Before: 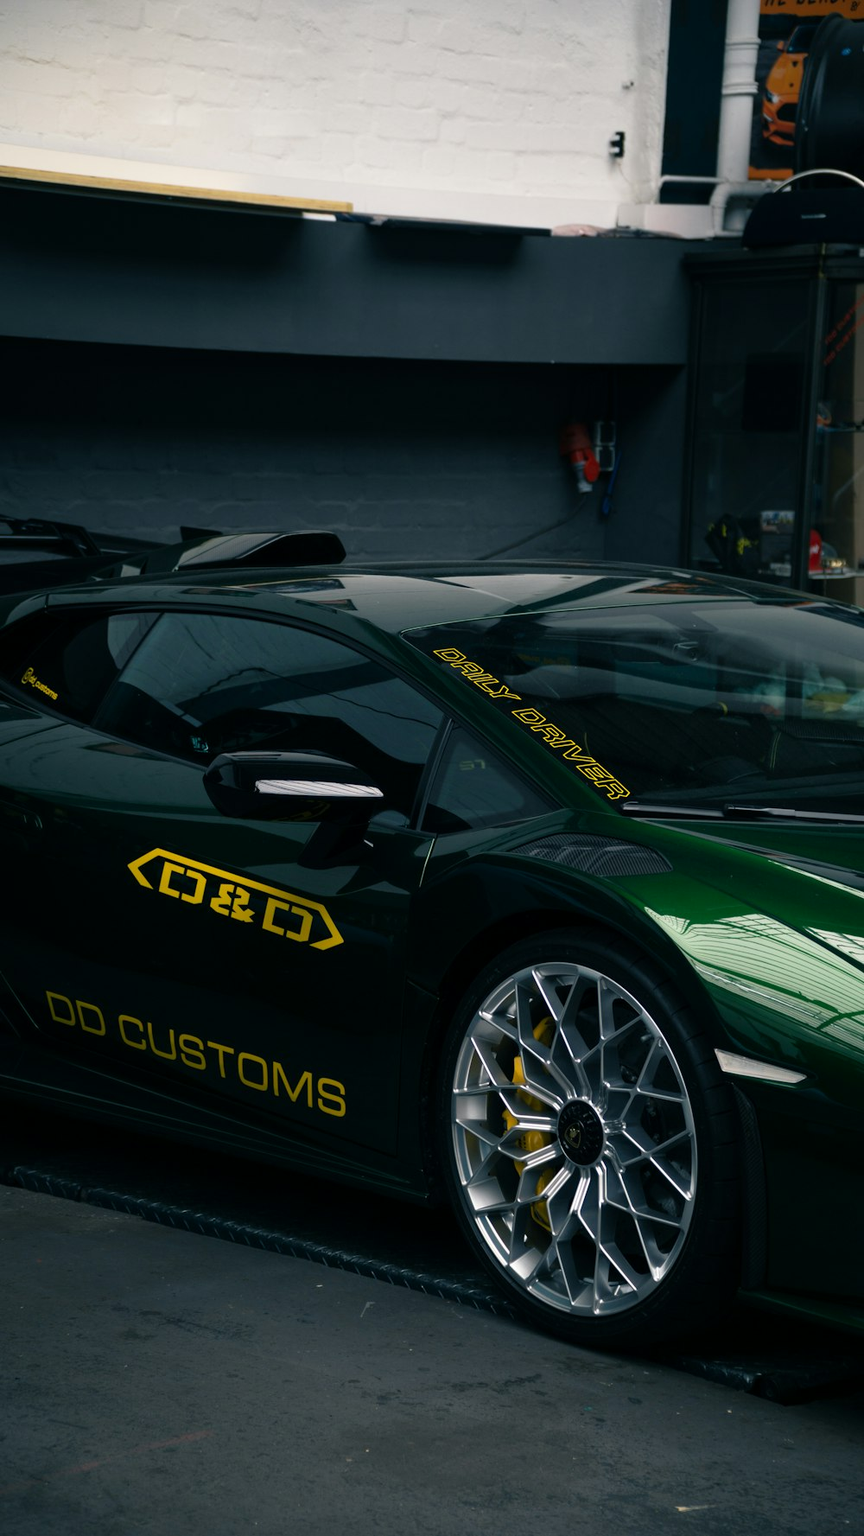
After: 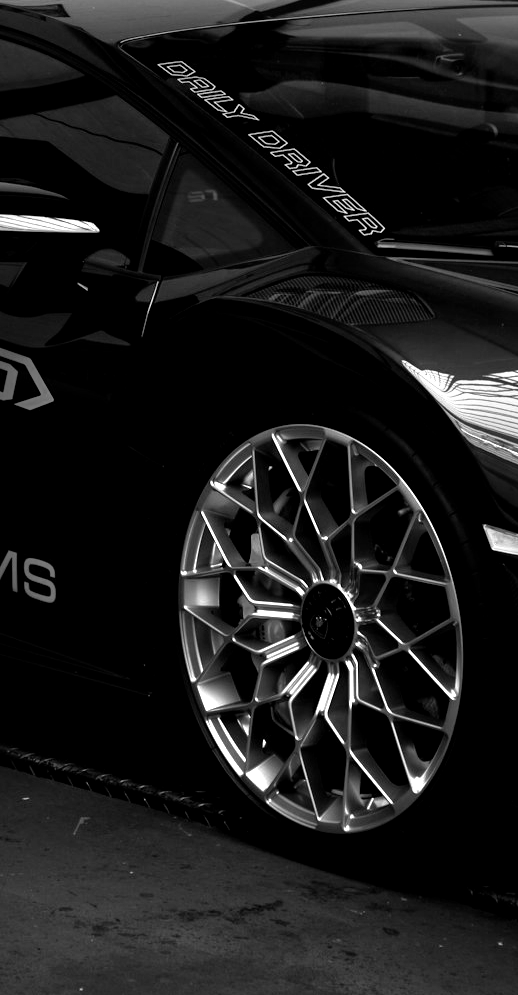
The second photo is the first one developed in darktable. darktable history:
color balance: mode lift, gamma, gain (sRGB), lift [1.014, 0.966, 0.918, 0.87], gamma [0.86, 0.734, 0.918, 0.976], gain [1.063, 1.13, 1.063, 0.86]
crop: left 34.479%, top 38.822%, right 13.718%, bottom 5.172%
monochrome: a 0, b 0, size 0.5, highlights 0.57
local contrast: mode bilateral grid, contrast 20, coarseness 50, detail 132%, midtone range 0.2
exposure: black level correction 0, exposure 0.5 EV, compensate highlight preservation false
